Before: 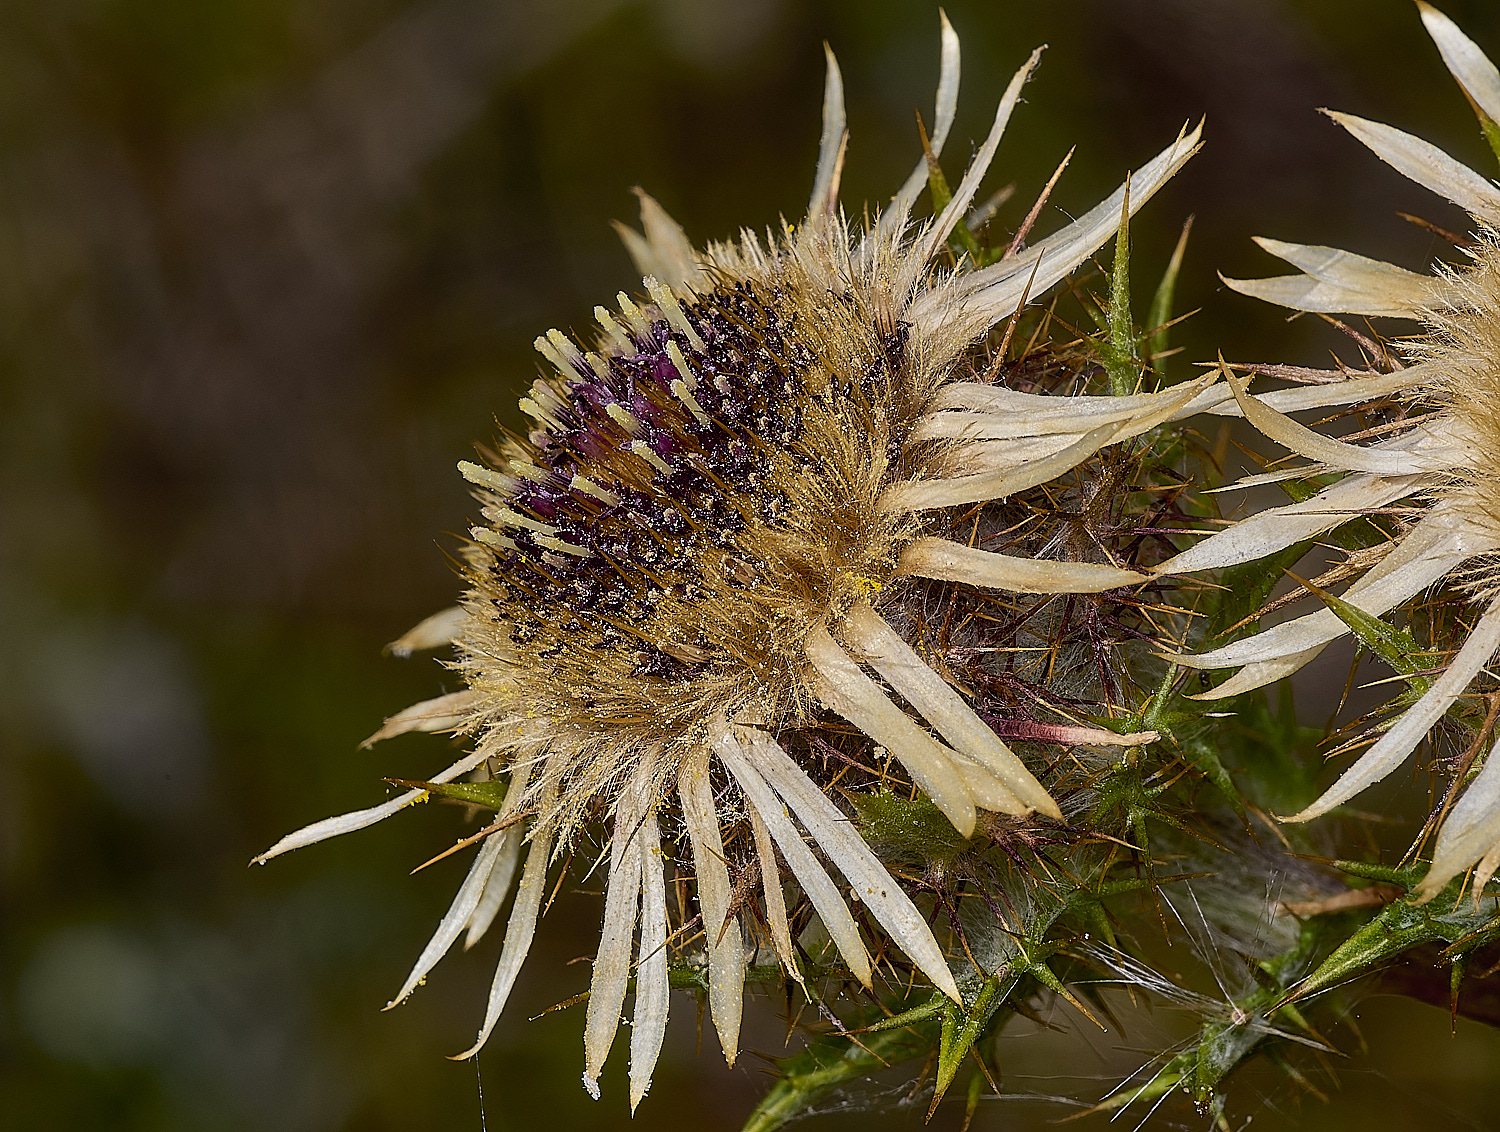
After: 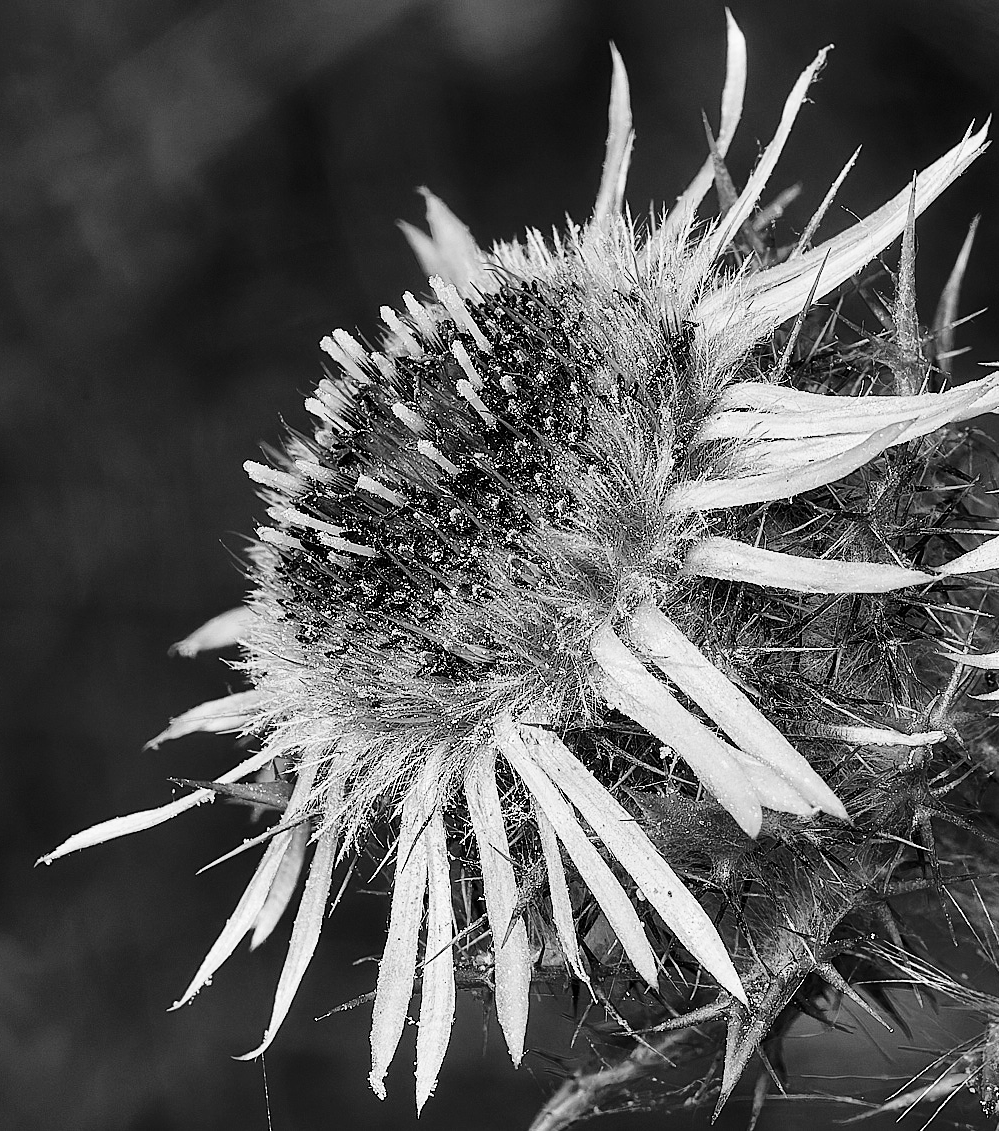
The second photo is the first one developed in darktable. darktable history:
crop and rotate: left 14.292%, right 19.041%
monochrome: a 2.21, b -1.33, size 2.2
base curve: curves: ch0 [(0, 0) (0.028, 0.03) (0.121, 0.232) (0.46, 0.748) (0.859, 0.968) (1, 1)], preserve colors none
